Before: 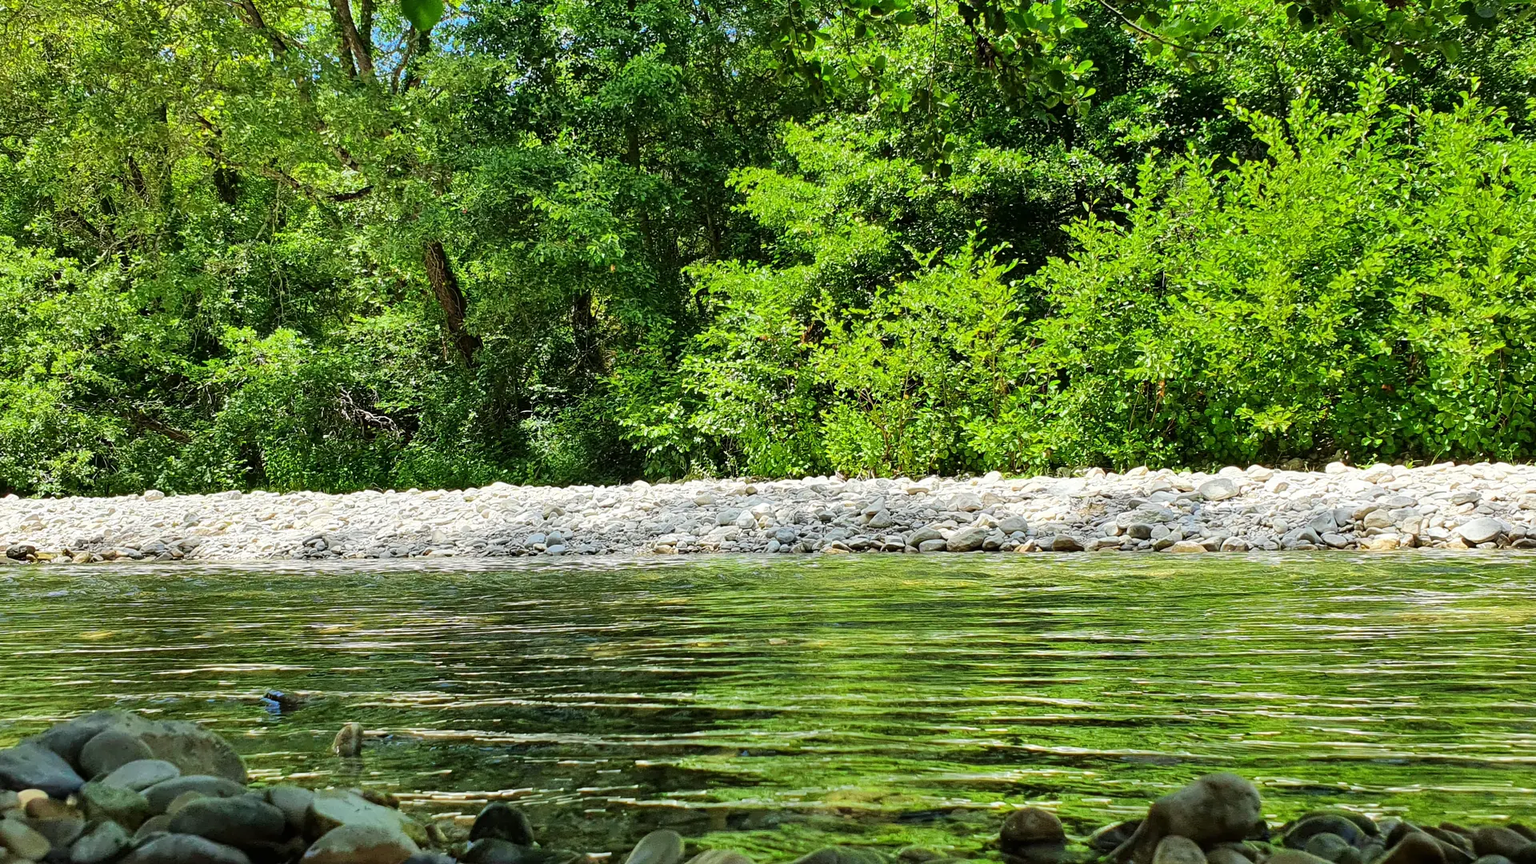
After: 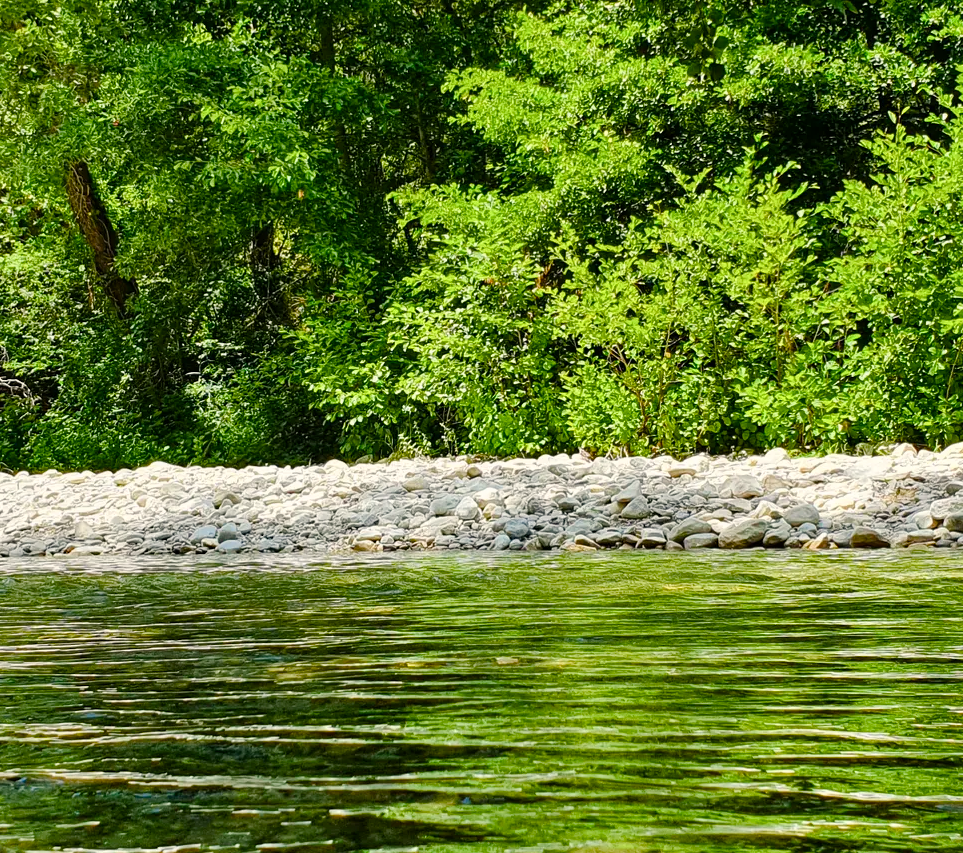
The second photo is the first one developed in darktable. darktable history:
crop and rotate: angle 0.011°, left 24.26%, top 13.079%, right 25.53%, bottom 7.84%
color balance rgb: highlights gain › chroma 2.061%, highlights gain › hue 73.51°, perceptual saturation grading › global saturation 0.134%, perceptual saturation grading › highlights -17.082%, perceptual saturation grading › mid-tones 33.178%, perceptual saturation grading › shadows 50.357%, global vibrance 20%
